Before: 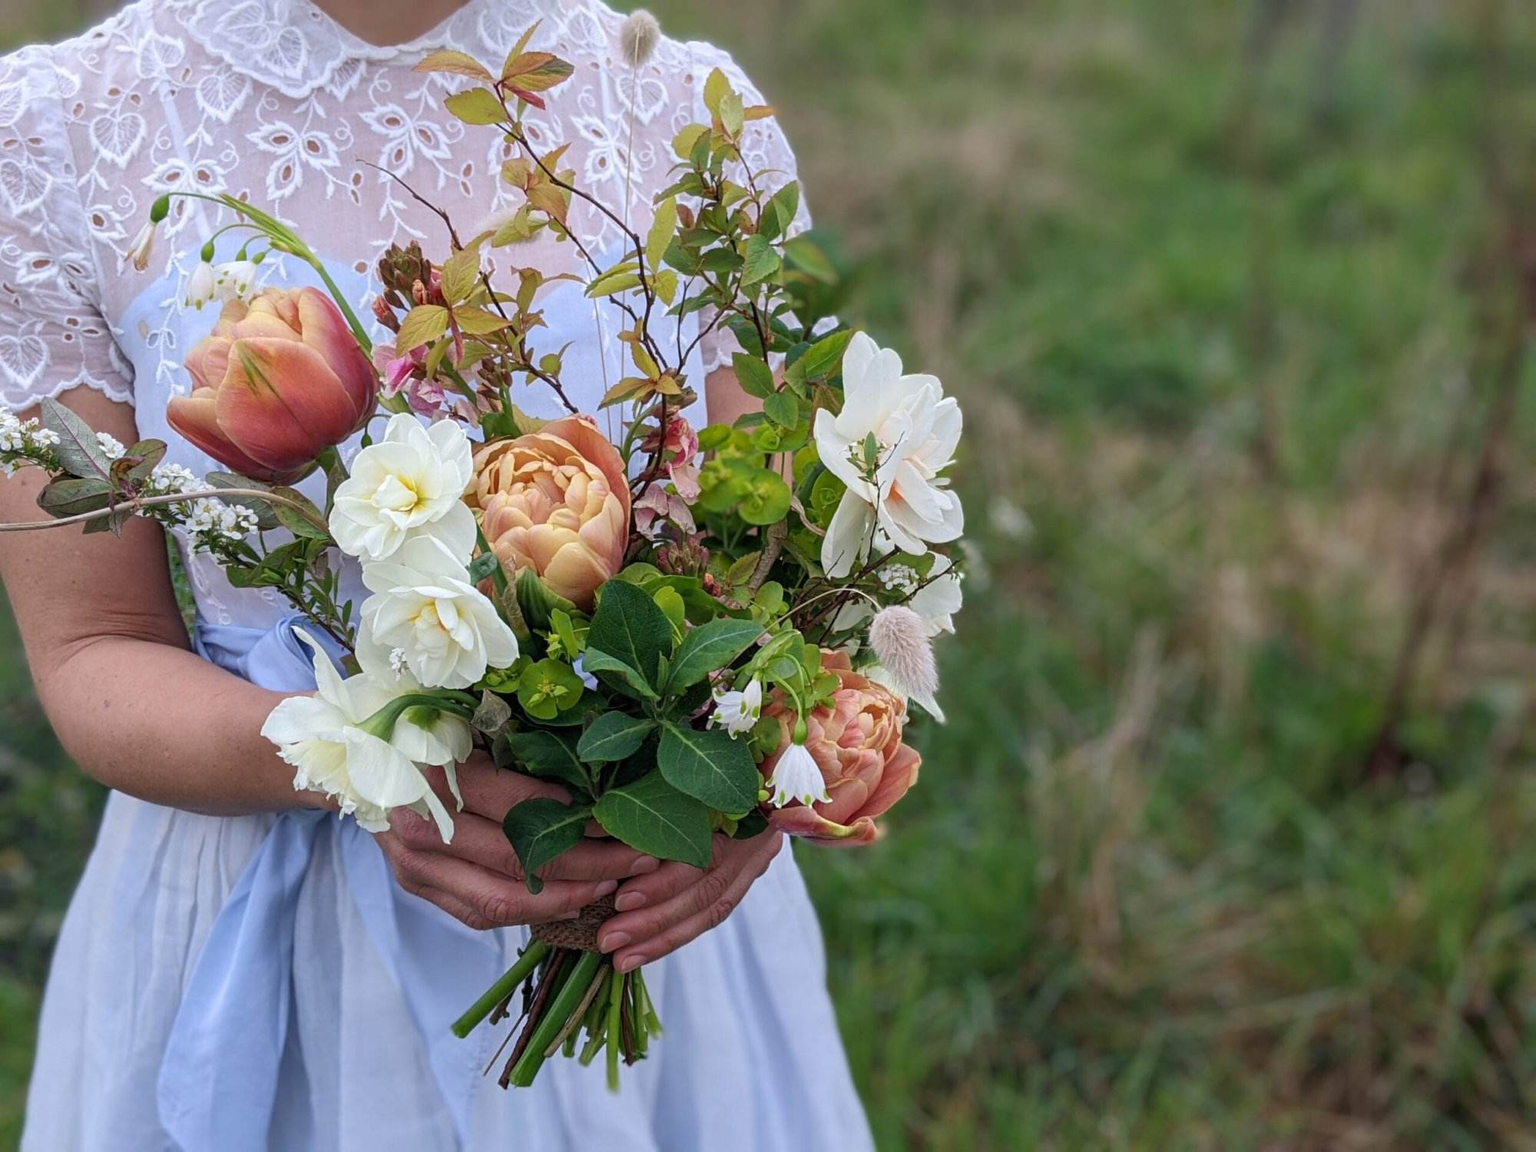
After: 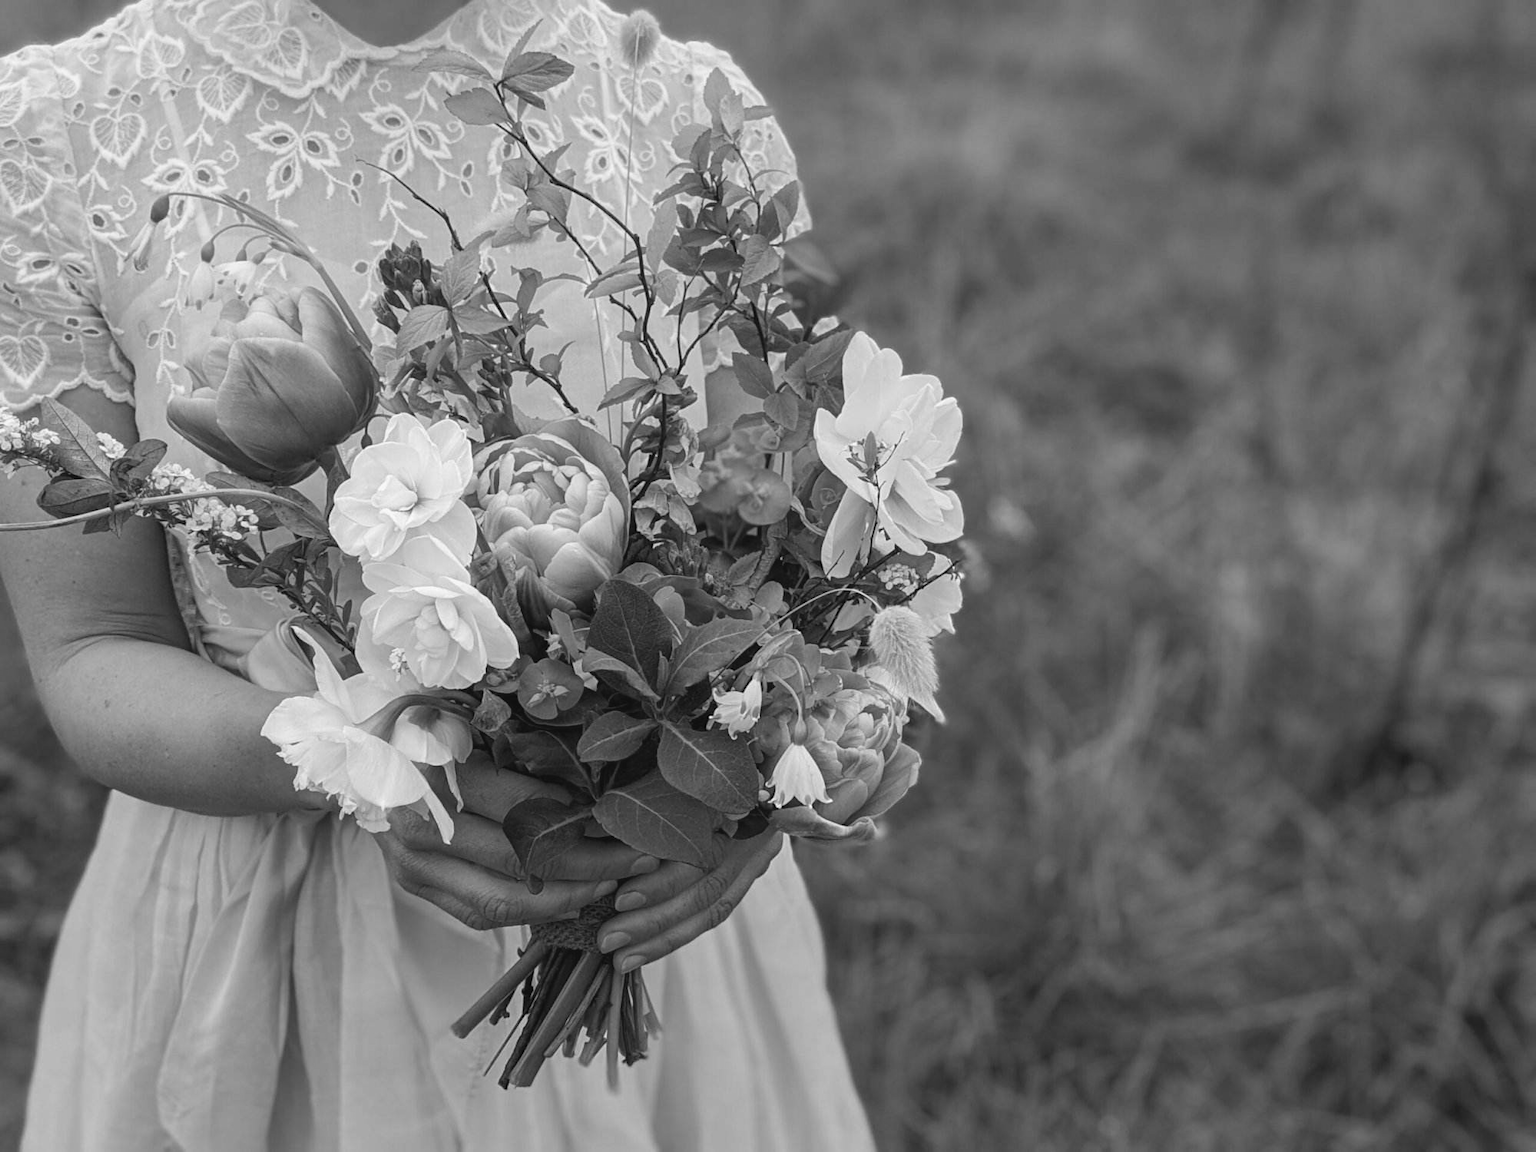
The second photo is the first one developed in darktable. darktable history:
velvia: on, module defaults
monochrome: a 32, b 64, size 2.3
color balance rgb: shadows lift › chroma 2%, shadows lift › hue 219.6°, power › hue 313.2°, highlights gain › chroma 3%, highlights gain › hue 75.6°, global offset › luminance 0.5%, perceptual saturation grading › global saturation 15.33%, perceptual saturation grading › highlights -19.33%, perceptual saturation grading › shadows 20%, global vibrance 20%
